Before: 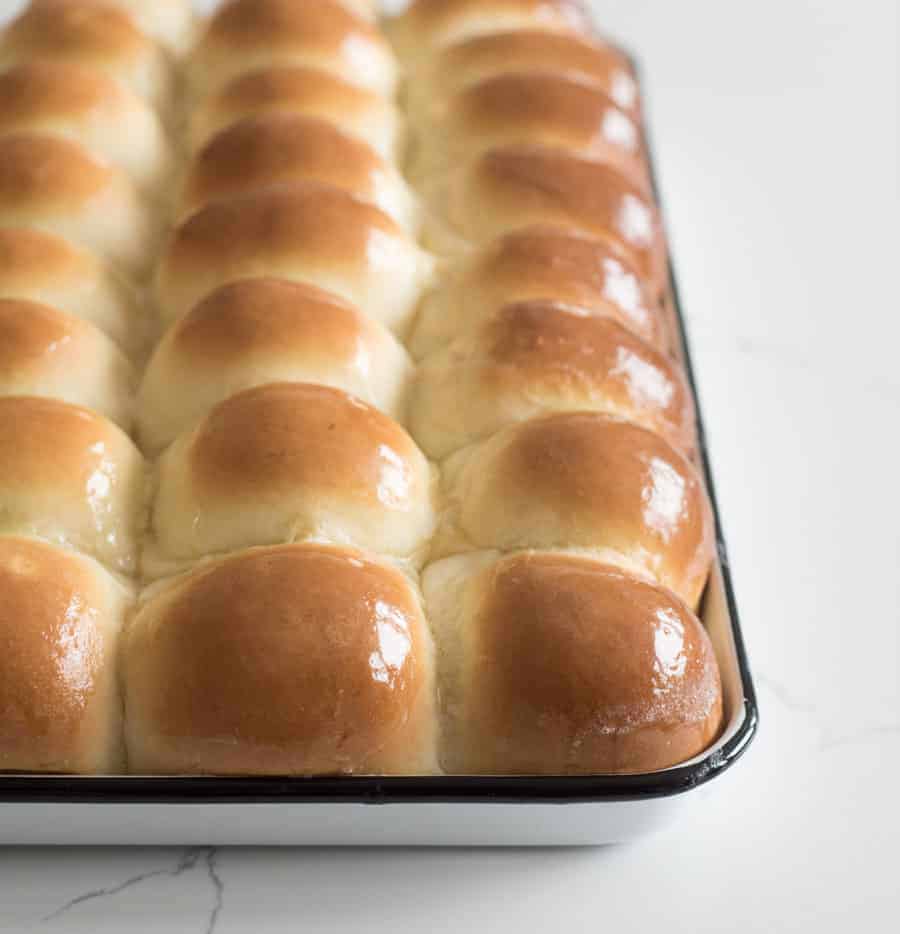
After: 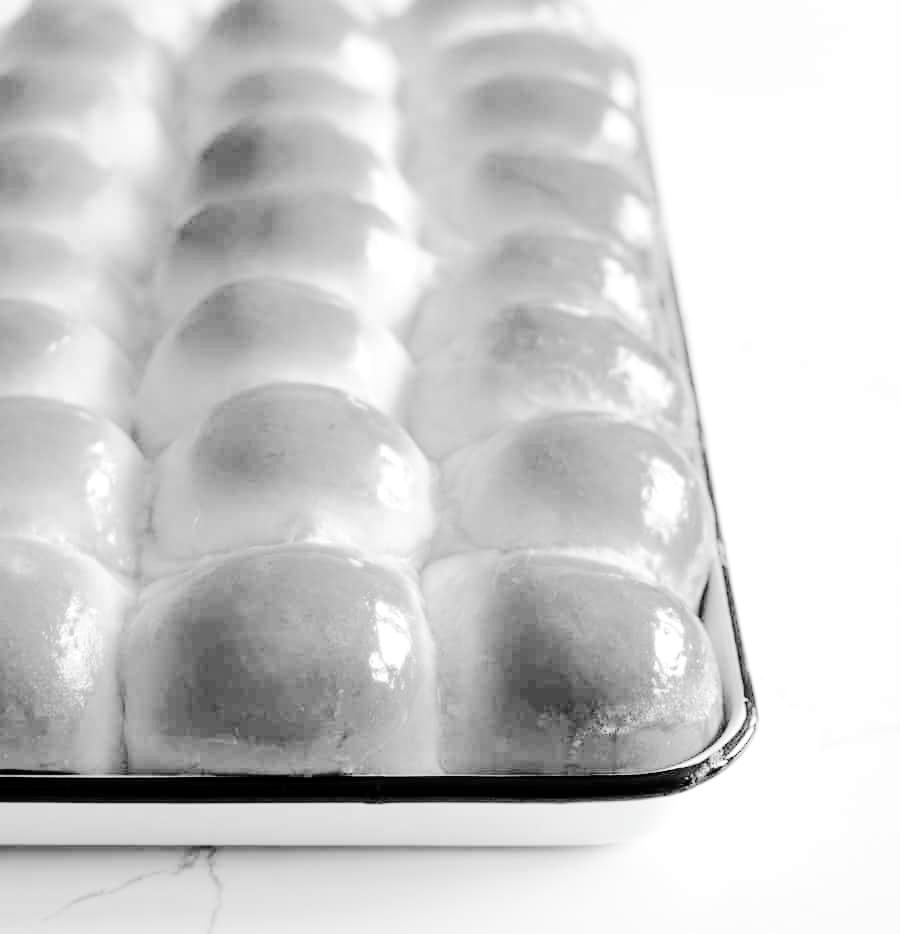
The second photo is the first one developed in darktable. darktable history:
color calibration: output gray [0.246, 0.254, 0.501, 0], illuminant custom, x 0.367, y 0.392, temperature 4434.79 K
exposure: exposure 0.083 EV, compensate highlight preservation false
tone curve: curves: ch0 [(0, 0) (0.003, 0) (0.011, 0.001) (0.025, 0.003) (0.044, 0.005) (0.069, 0.012) (0.1, 0.023) (0.136, 0.039) (0.177, 0.088) (0.224, 0.15) (0.277, 0.24) (0.335, 0.337) (0.399, 0.437) (0.468, 0.535) (0.543, 0.629) (0.623, 0.71) (0.709, 0.782) (0.801, 0.856) (0.898, 0.94) (1, 1)], preserve colors none
tone equalizer: -7 EV 0.162 EV, -6 EV 0.579 EV, -5 EV 1.11 EV, -4 EV 1.34 EV, -3 EV 1.14 EV, -2 EV 0.6 EV, -1 EV 0.162 EV, edges refinement/feathering 500, mask exposure compensation -1.57 EV, preserve details no
